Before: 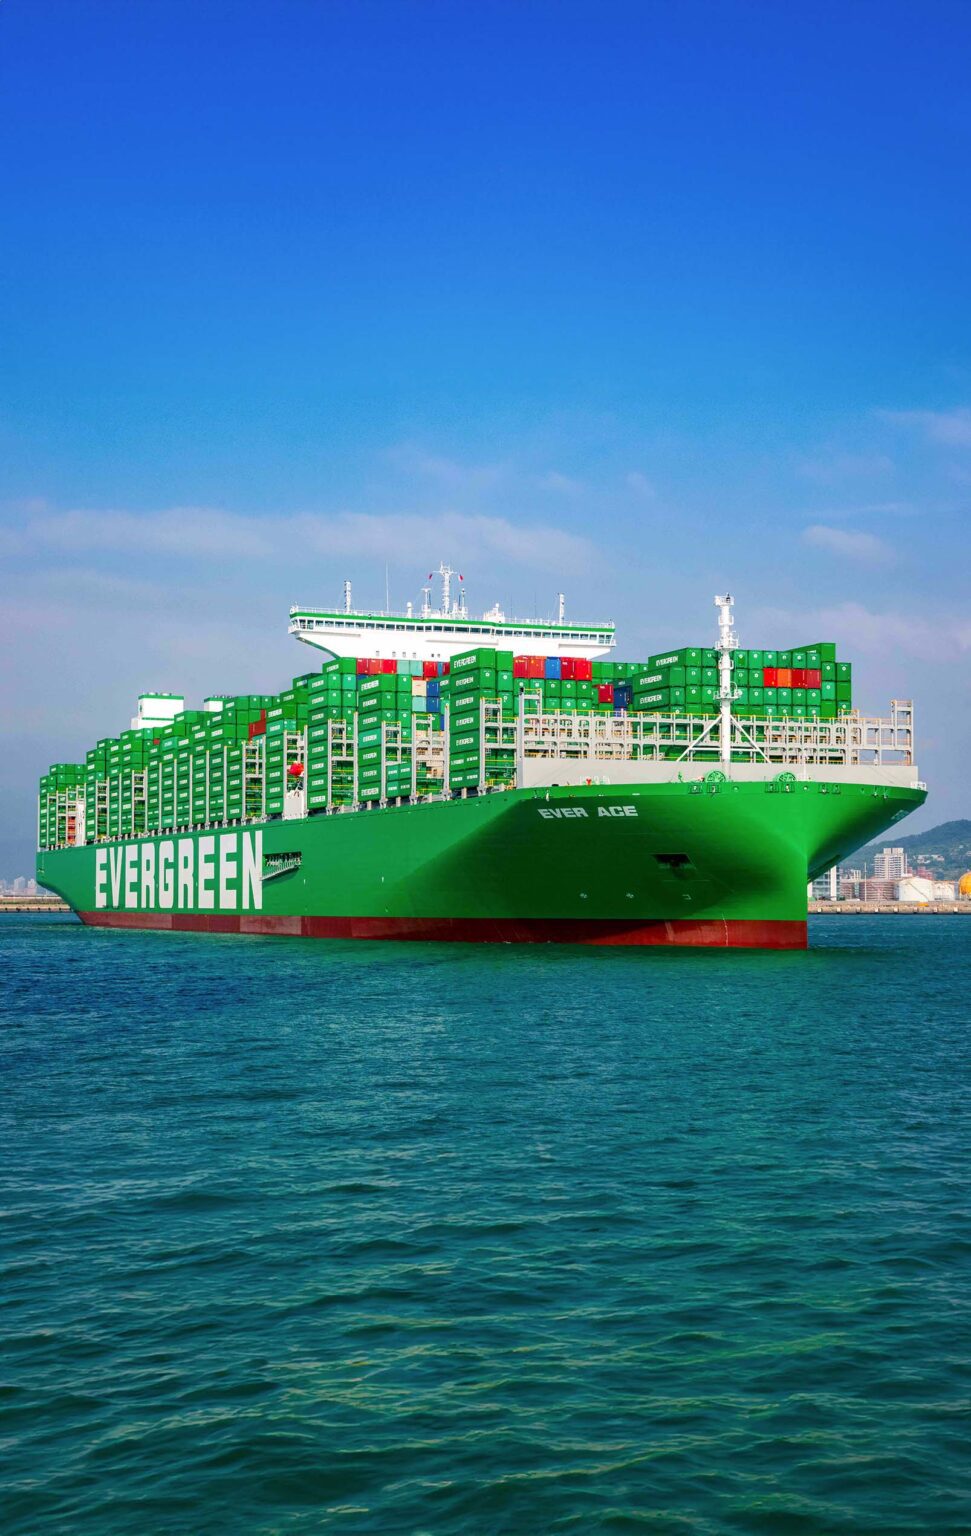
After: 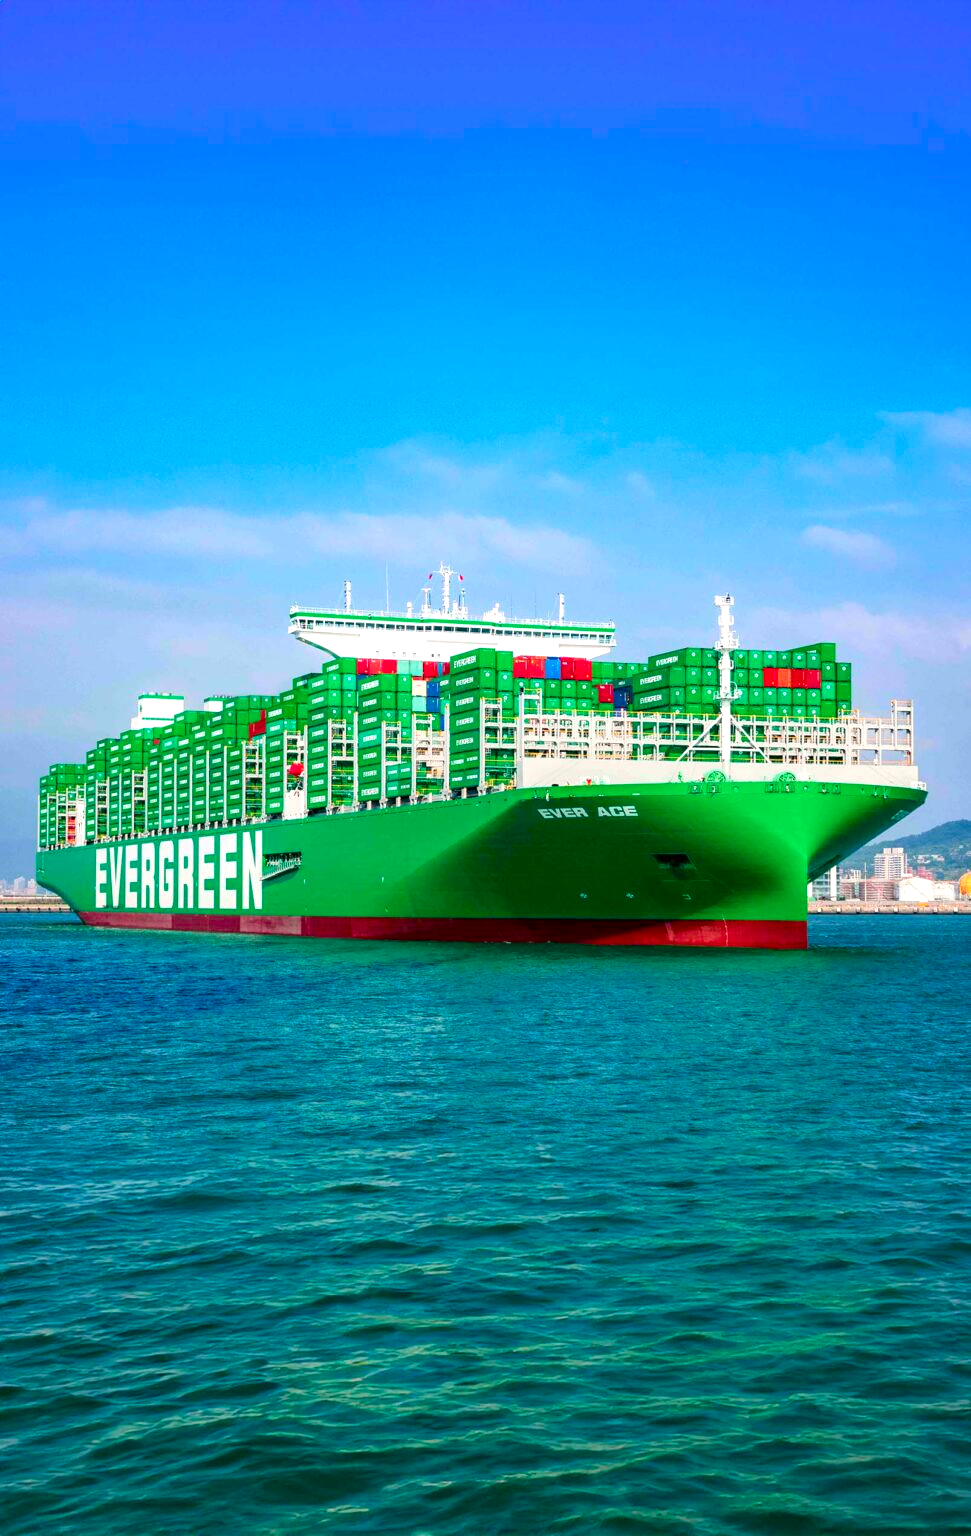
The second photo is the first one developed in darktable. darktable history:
exposure: black level correction 0, exposure 0.592 EV, compensate highlight preservation false
shadows and highlights: radius 127.58, shadows 30.34, highlights -30.55, low approximation 0.01, soften with gaussian
tone curve: curves: ch0 [(0, 0) (0.068, 0.031) (0.183, 0.13) (0.341, 0.319) (0.547, 0.545) (0.828, 0.817) (1, 0.968)]; ch1 [(0, 0) (0.23, 0.166) (0.34, 0.308) (0.371, 0.337) (0.429, 0.408) (0.477, 0.466) (0.499, 0.5) (0.529, 0.528) (0.559, 0.578) (0.743, 0.798) (1, 1)]; ch2 [(0, 0) (0.431, 0.419) (0.495, 0.502) (0.524, 0.525) (0.568, 0.543) (0.6, 0.597) (0.634, 0.644) (0.728, 0.722) (1, 1)], color space Lab, independent channels, preserve colors none
